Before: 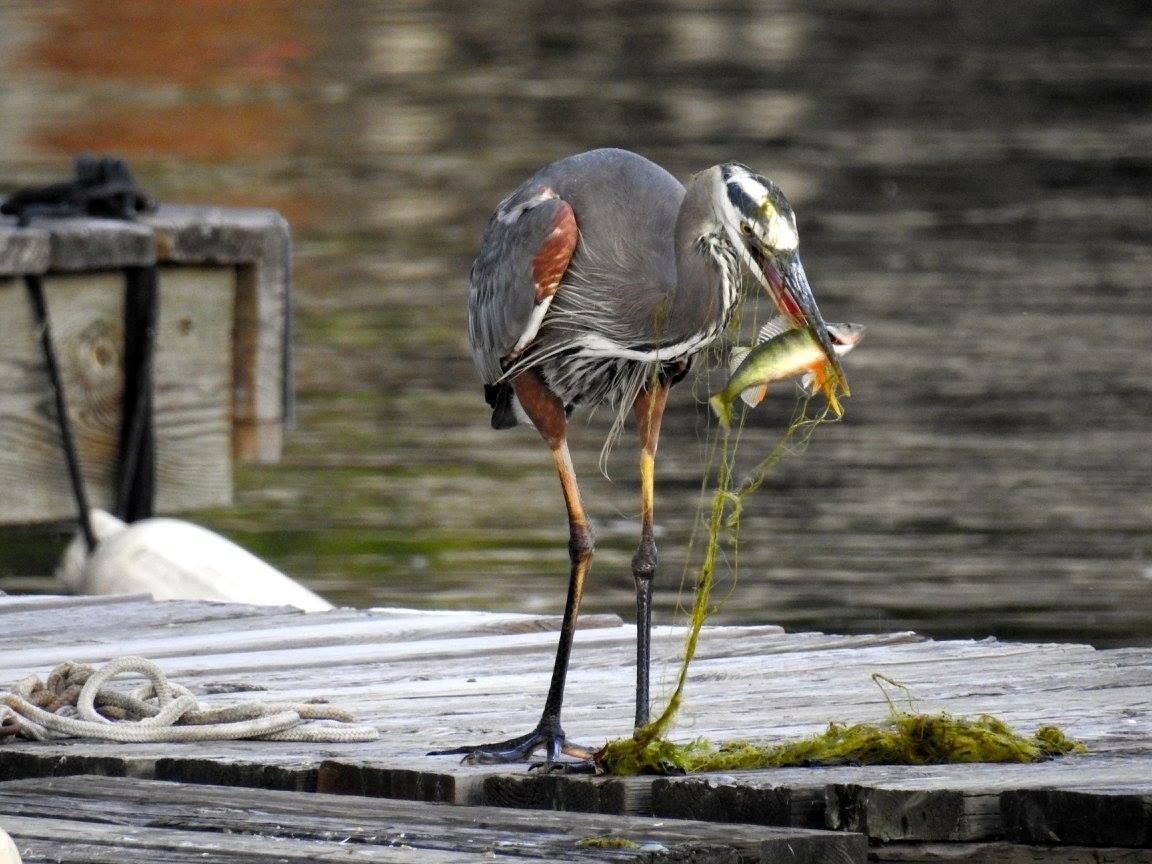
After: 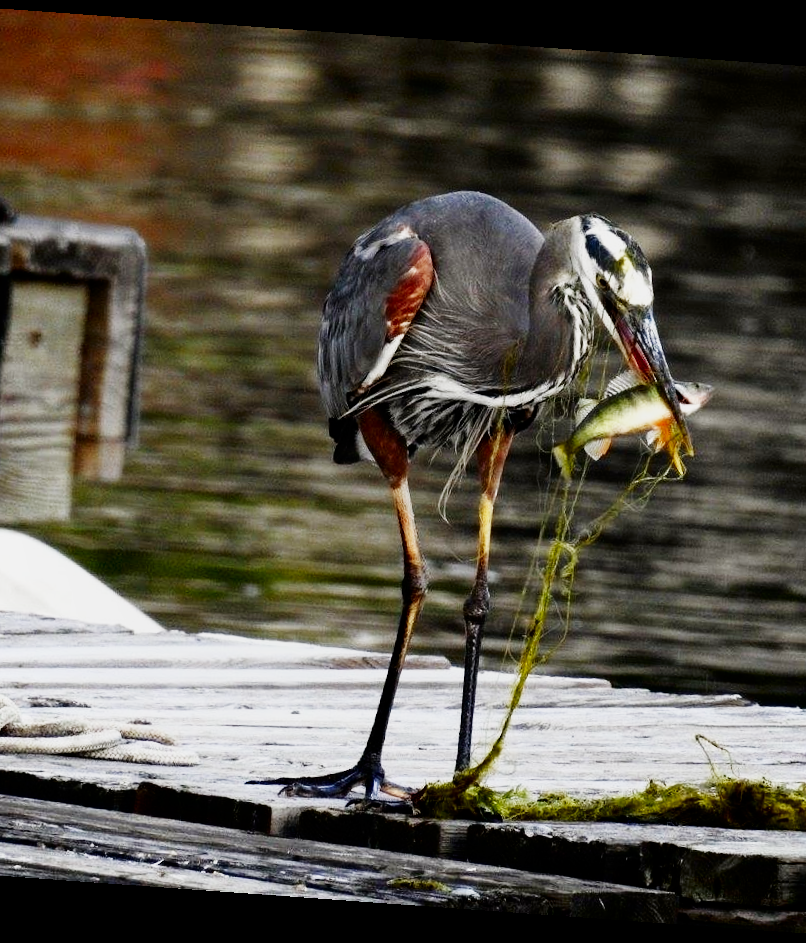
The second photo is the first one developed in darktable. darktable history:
sigmoid: contrast 1.81, skew -0.21, preserve hue 0%, red attenuation 0.1, red rotation 0.035, green attenuation 0.1, green rotation -0.017, blue attenuation 0.15, blue rotation -0.052, base primaries Rec2020
crop and rotate: left 15.546%, right 17.787%
shadows and highlights: shadows -62.32, white point adjustment -5.22, highlights 61.59
rotate and perspective: rotation 4.1°, automatic cropping off
